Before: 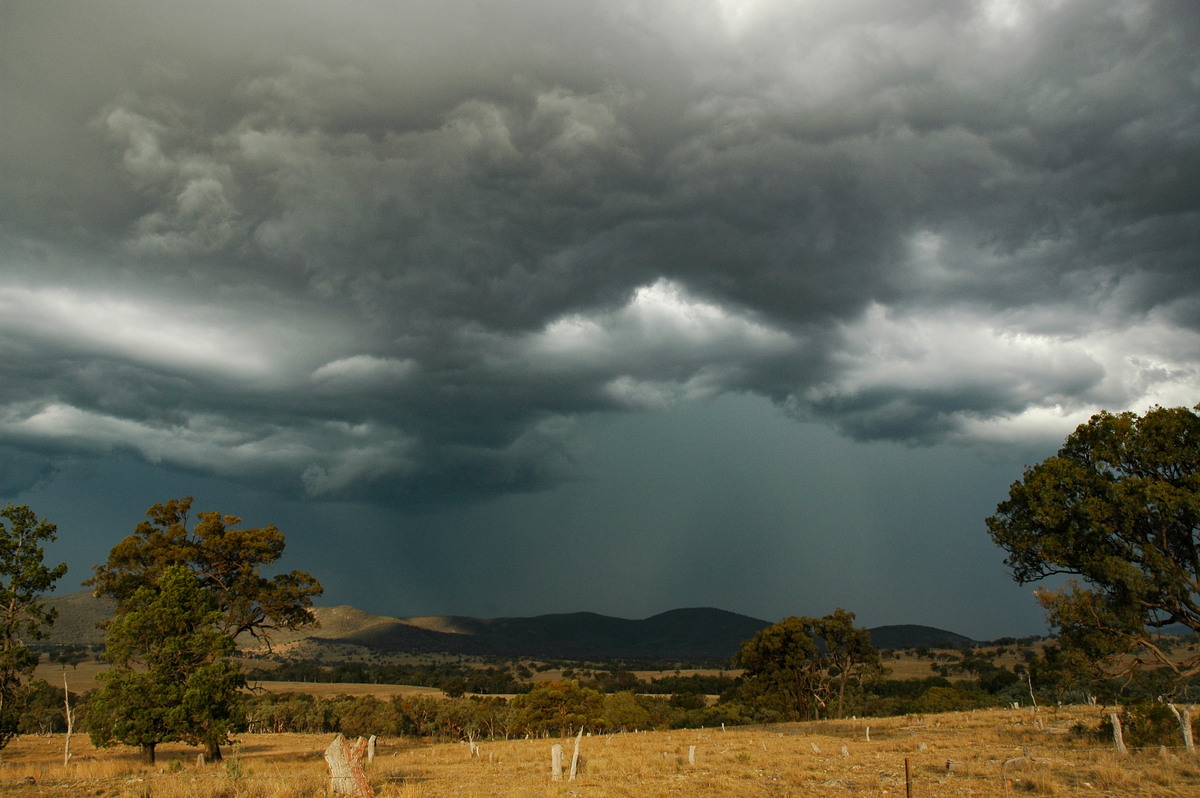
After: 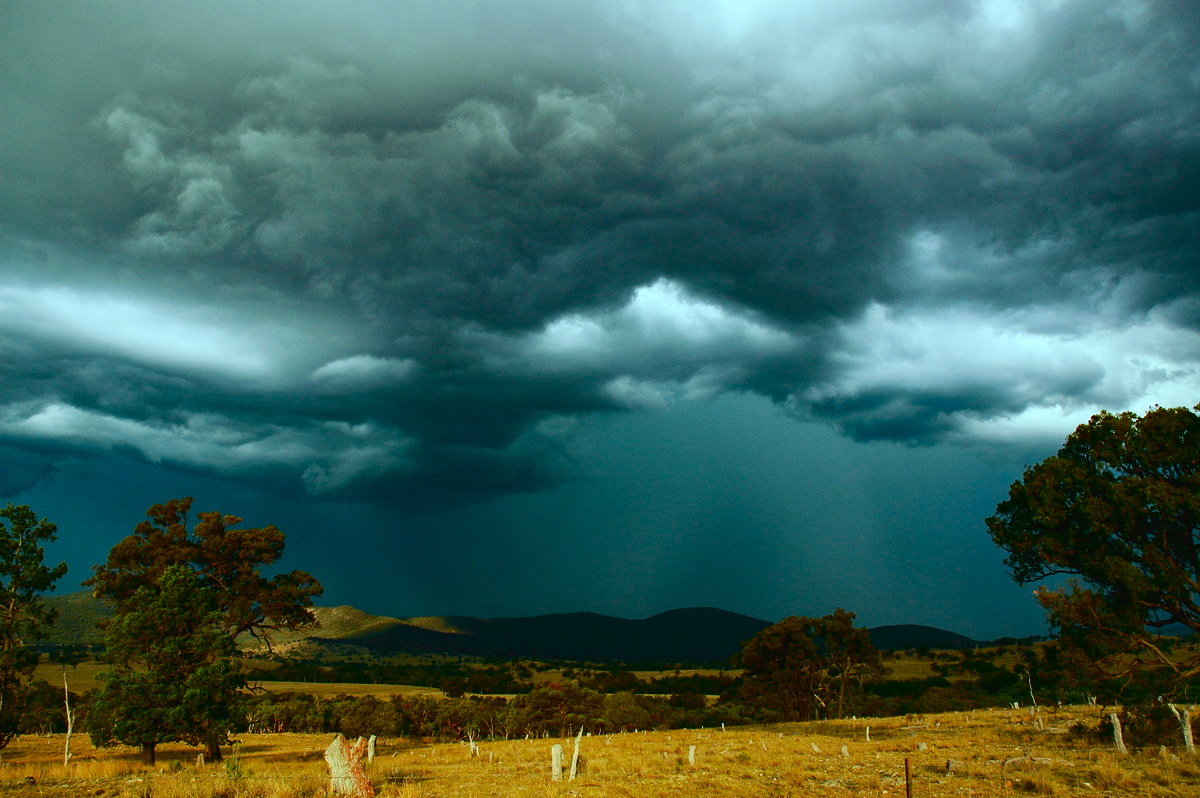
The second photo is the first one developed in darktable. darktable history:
white balance: red 0.924, blue 1.095
tone curve: curves: ch0 [(0, 0.023) (0.137, 0.069) (0.249, 0.163) (0.487, 0.491) (0.778, 0.858) (0.896, 0.94) (1, 0.988)]; ch1 [(0, 0) (0.396, 0.369) (0.483, 0.459) (0.498, 0.5) (0.515, 0.517) (0.562, 0.6) (0.611, 0.667) (0.692, 0.744) (0.798, 0.863) (1, 1)]; ch2 [(0, 0) (0.426, 0.398) (0.483, 0.481) (0.503, 0.503) (0.526, 0.527) (0.549, 0.59) (0.62, 0.666) (0.705, 0.755) (0.985, 0.966)], color space Lab, independent channels
color calibration: illuminant Planckian (black body), x 0.351, y 0.352, temperature 4794.27 K
color balance: output saturation 110%
